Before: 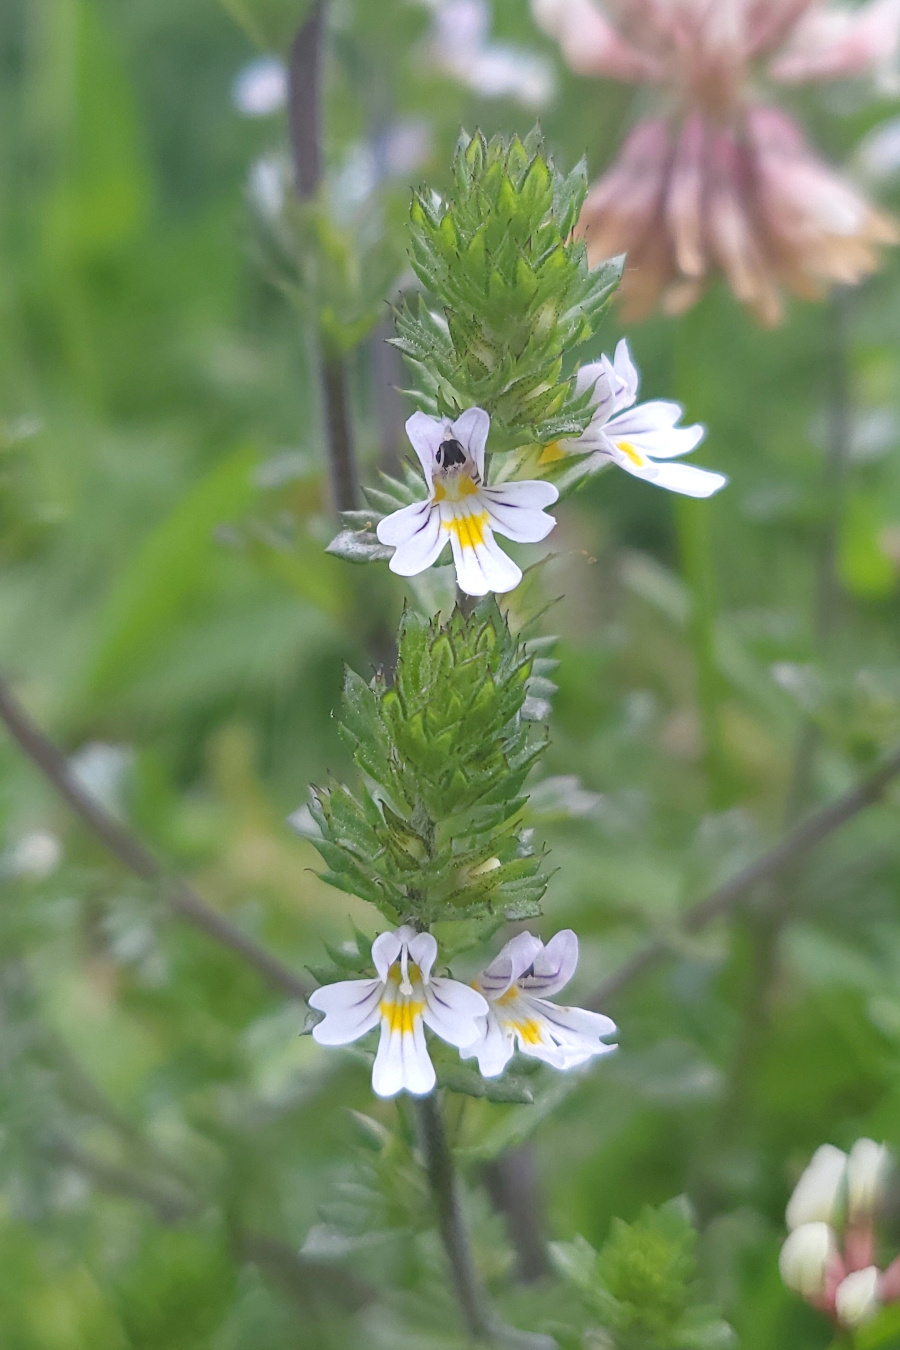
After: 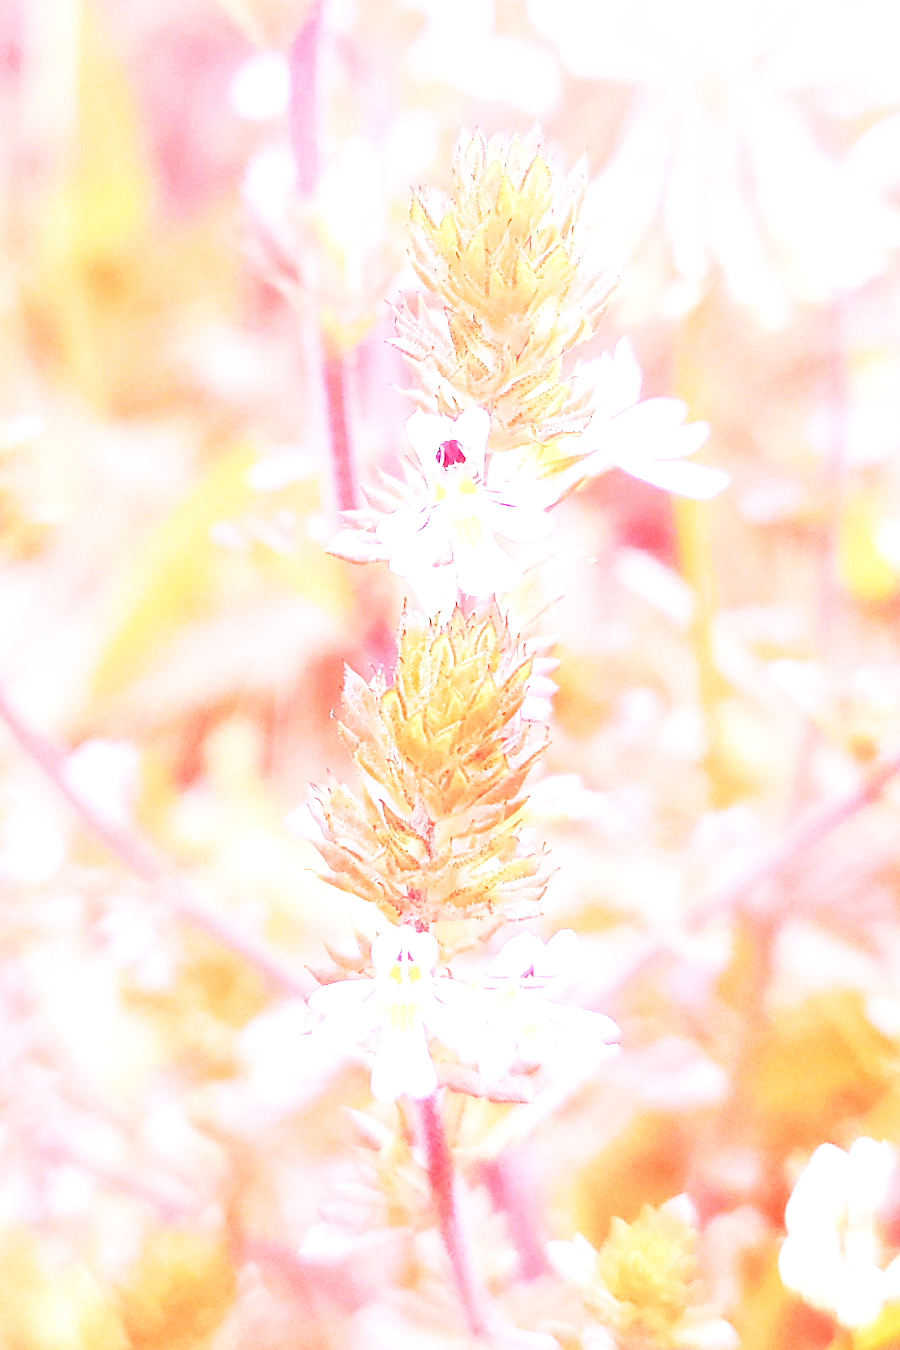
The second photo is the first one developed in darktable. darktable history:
local contrast: detail 130%
white balance: red 4.26, blue 1.802
base curve: curves: ch0 [(0, 0) (0.012, 0.01) (0.073, 0.168) (0.31, 0.711) (0.645, 0.957) (1, 1)], preserve colors none
